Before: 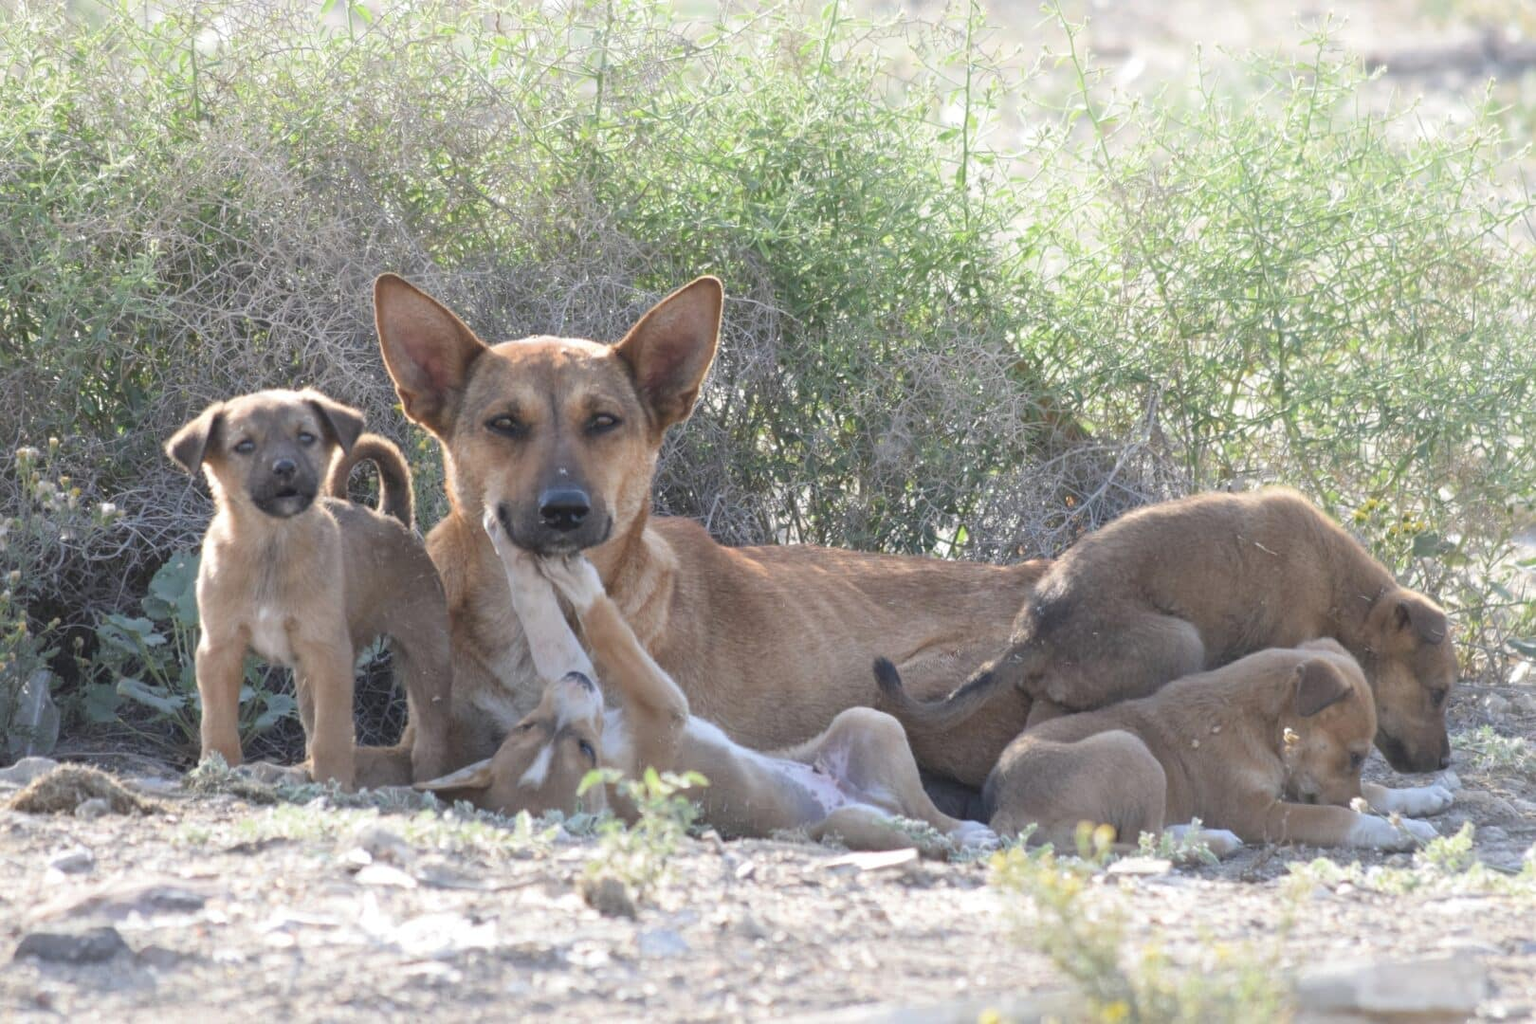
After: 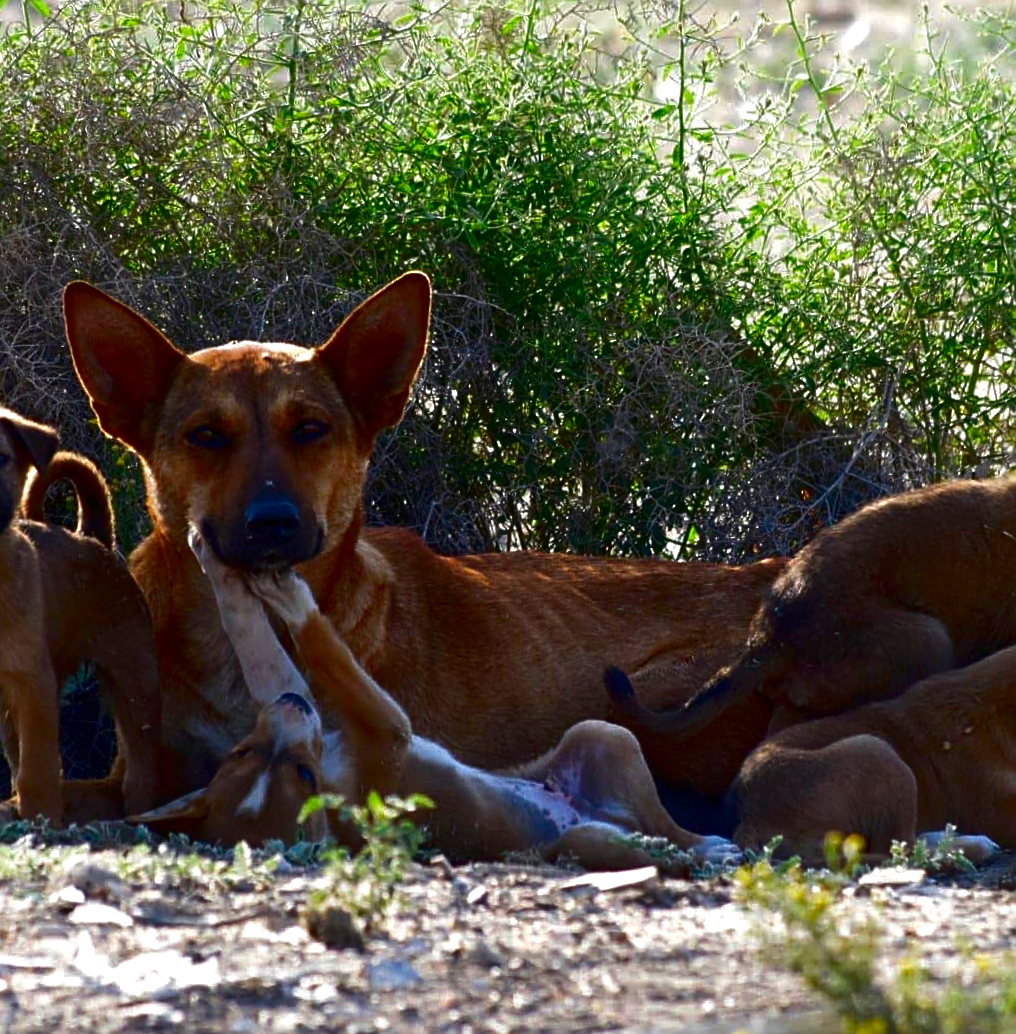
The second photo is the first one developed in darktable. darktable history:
sharpen: on, module defaults
rotate and perspective: rotation -2.12°, lens shift (vertical) 0.009, lens shift (horizontal) -0.008, automatic cropping original format, crop left 0.036, crop right 0.964, crop top 0.05, crop bottom 0.959
contrast brightness saturation: brightness -1, saturation 1
exposure: black level correction 0.007, exposure 0.093 EV, compensate highlight preservation false
crop and rotate: left 18.442%, right 15.508%
